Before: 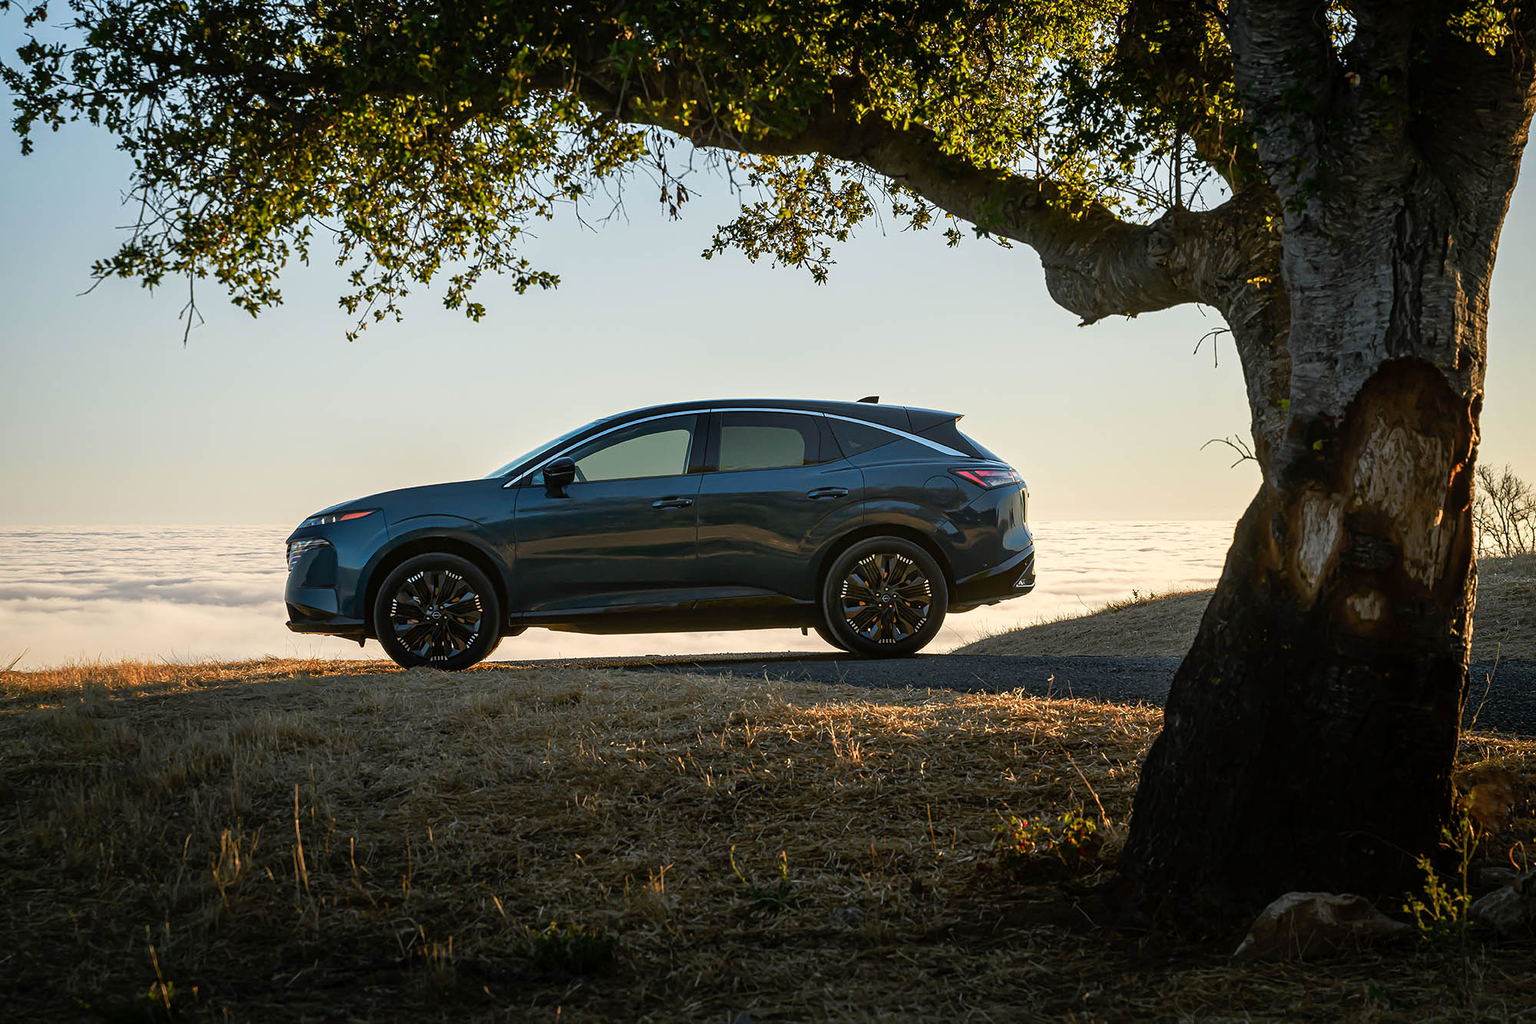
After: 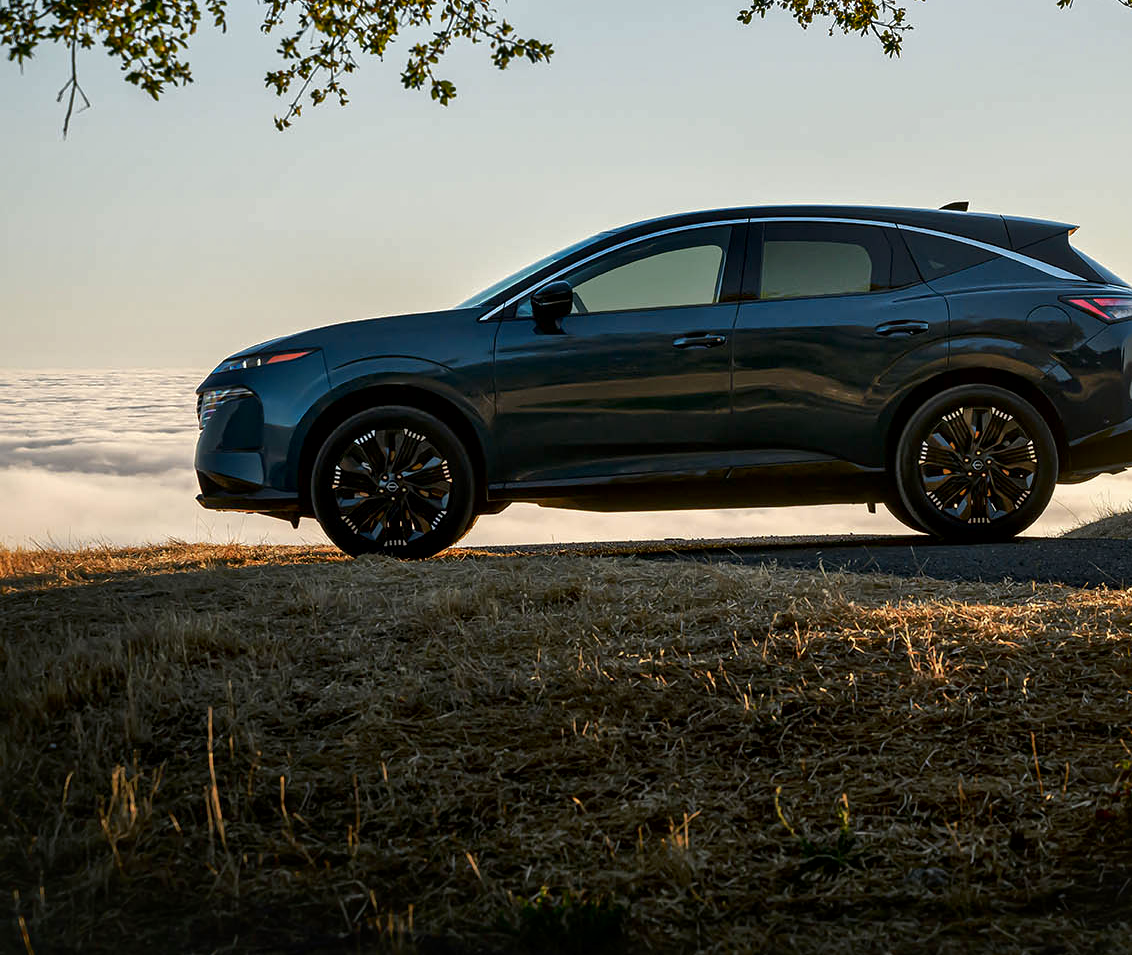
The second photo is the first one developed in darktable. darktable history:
crop: left 8.823%, top 23.627%, right 34.563%, bottom 4.665%
tone curve: curves: ch0 [(0, 0) (0.003, 0.019) (0.011, 0.022) (0.025, 0.027) (0.044, 0.037) (0.069, 0.049) (0.1, 0.066) (0.136, 0.091) (0.177, 0.125) (0.224, 0.159) (0.277, 0.206) (0.335, 0.266) (0.399, 0.332) (0.468, 0.411) (0.543, 0.492) (0.623, 0.577) (0.709, 0.668) (0.801, 0.767) (0.898, 0.869) (1, 1)], color space Lab, independent channels, preserve colors none
local contrast: mode bilateral grid, contrast 19, coarseness 51, detail 159%, midtone range 0.2
